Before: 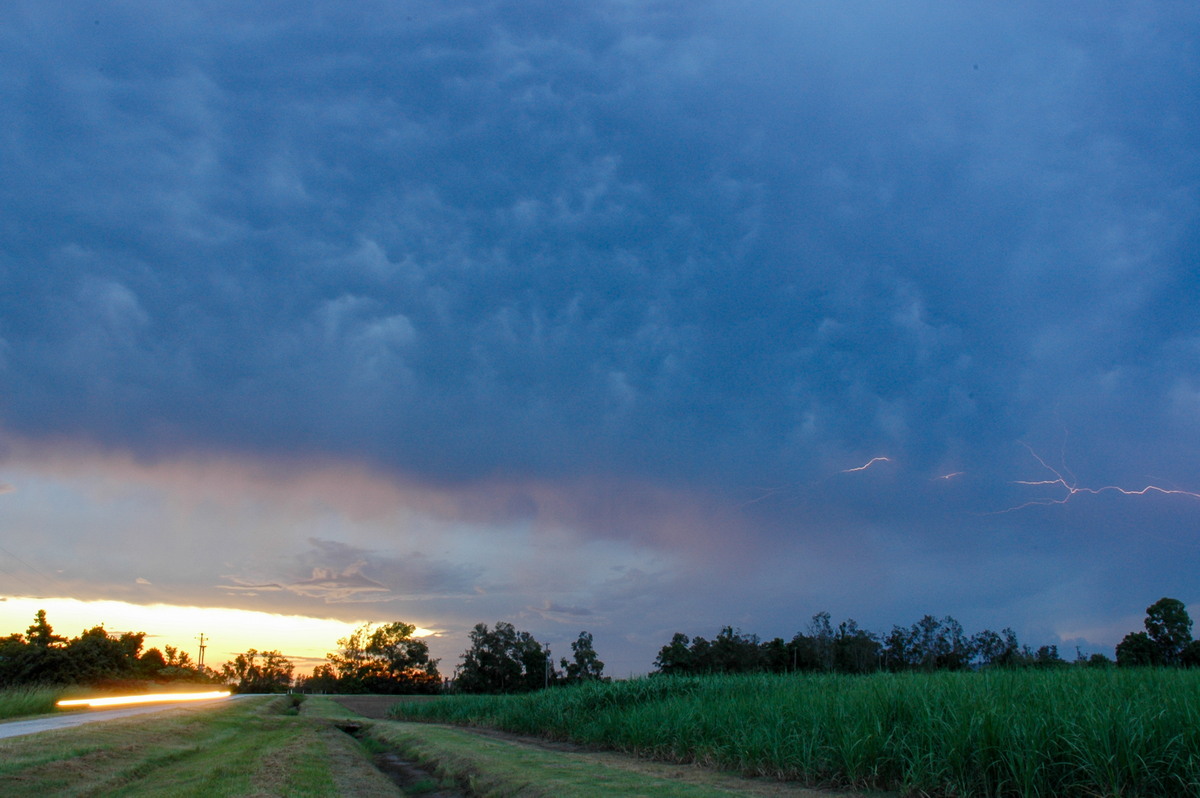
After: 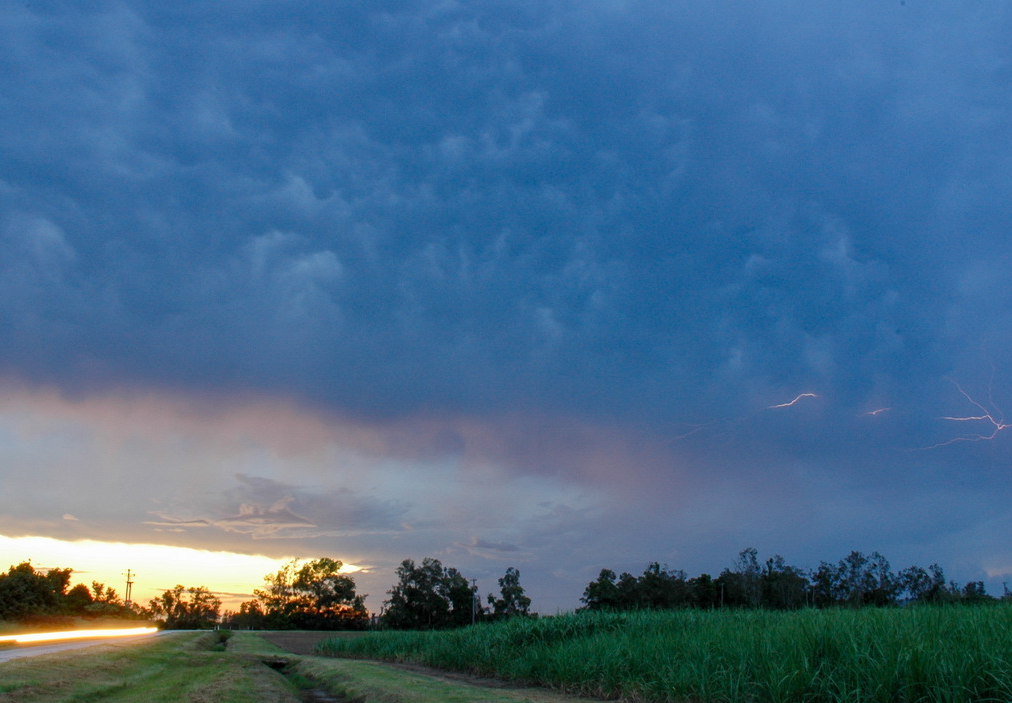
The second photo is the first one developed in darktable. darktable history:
crop: left 6.112%, top 8.132%, right 9.532%, bottom 3.669%
